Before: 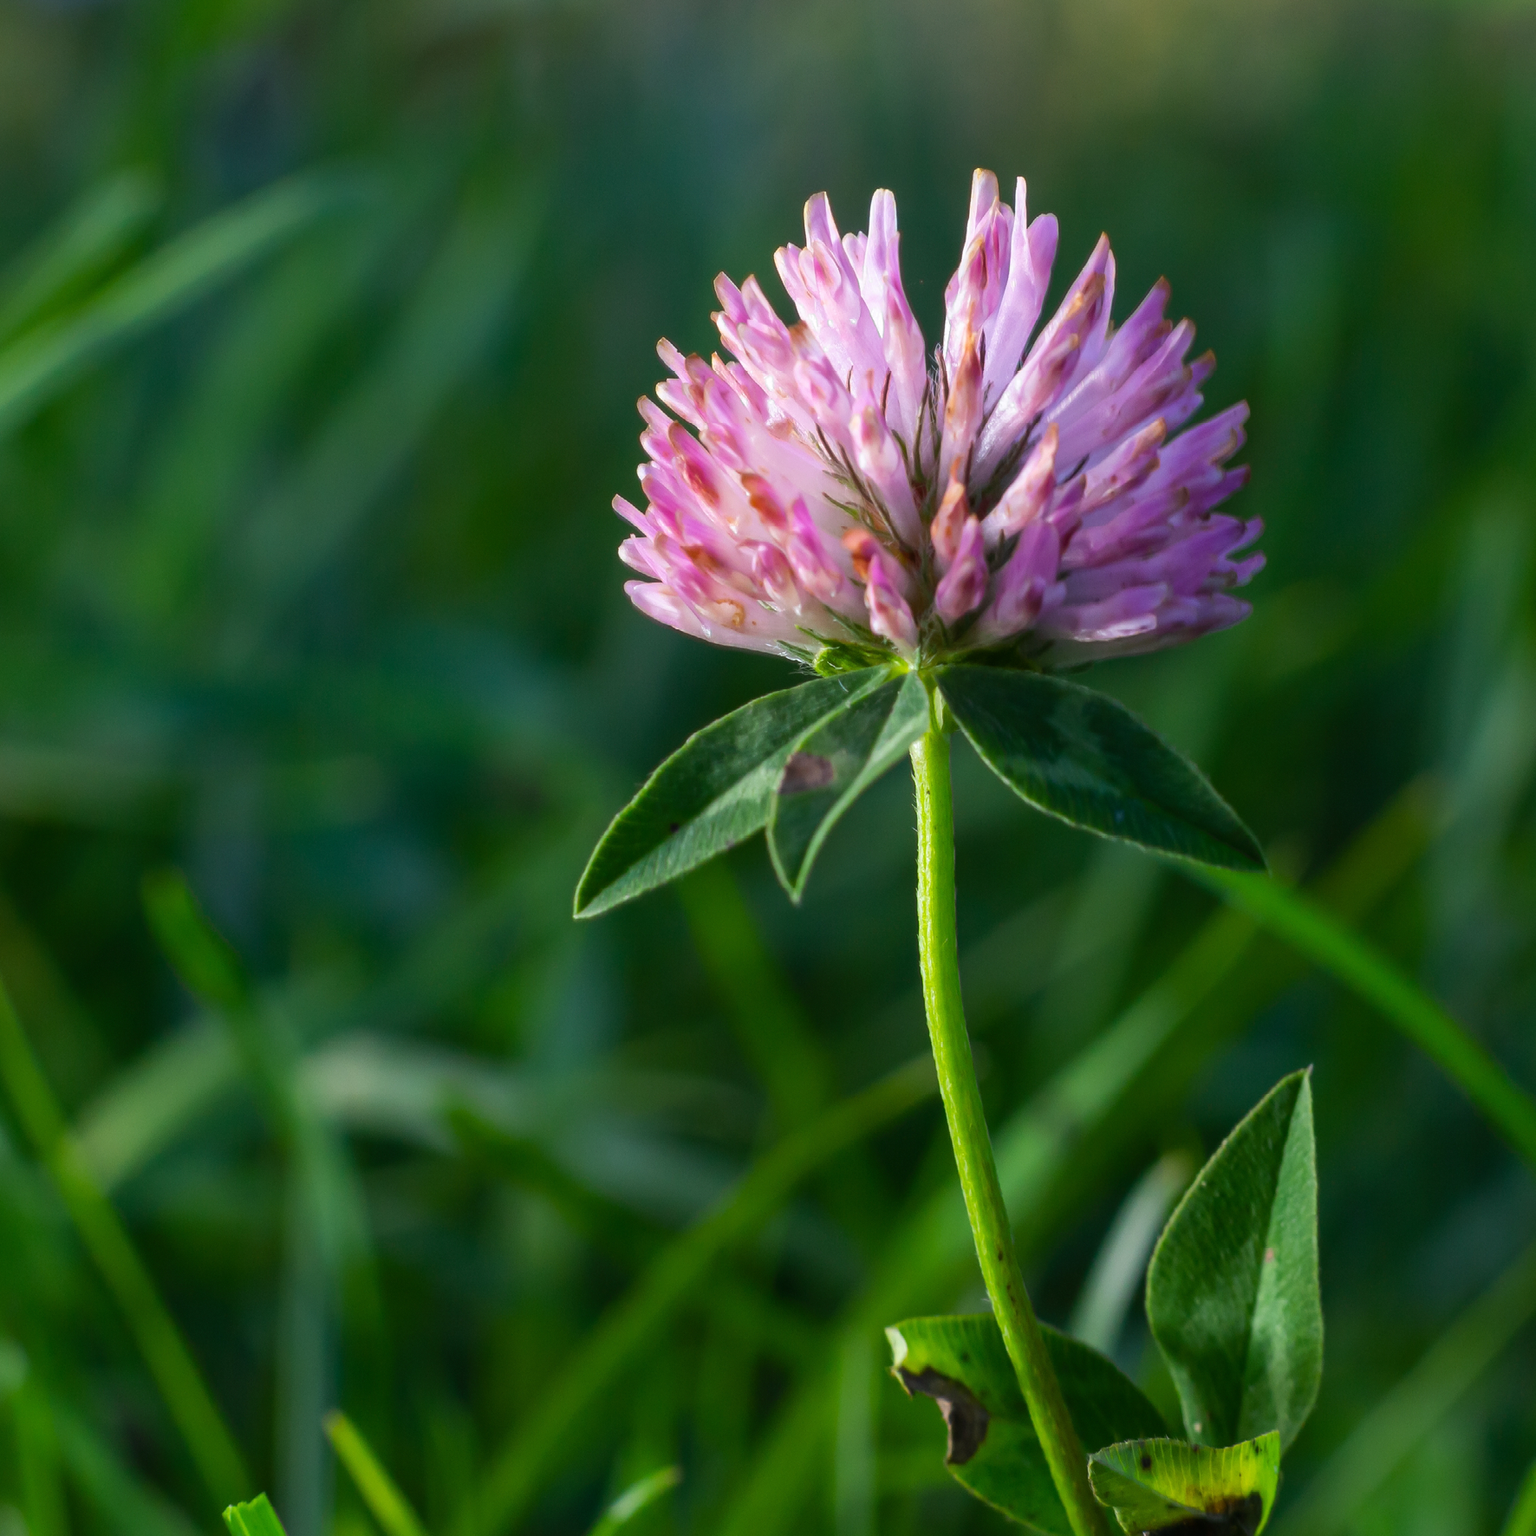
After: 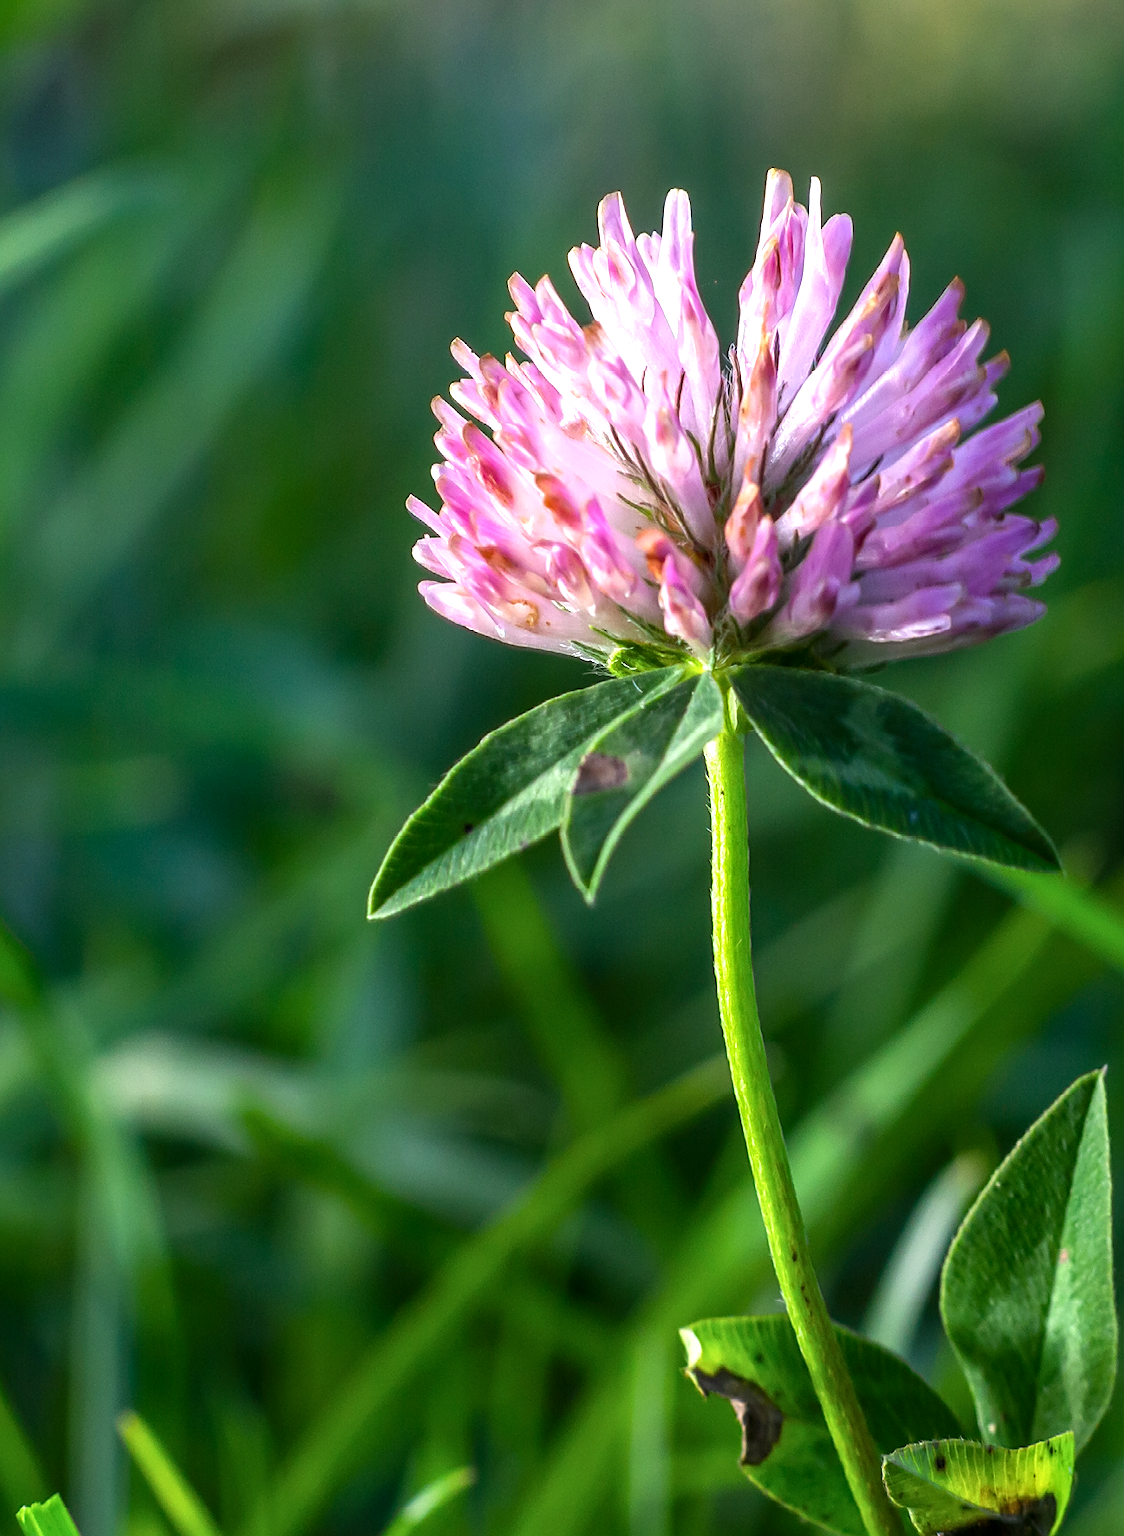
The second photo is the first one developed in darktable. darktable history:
exposure: exposure 0.6 EV, compensate highlight preservation false
sharpen: on, module defaults
crop: left 13.443%, right 13.31%
local contrast: detail 130%
